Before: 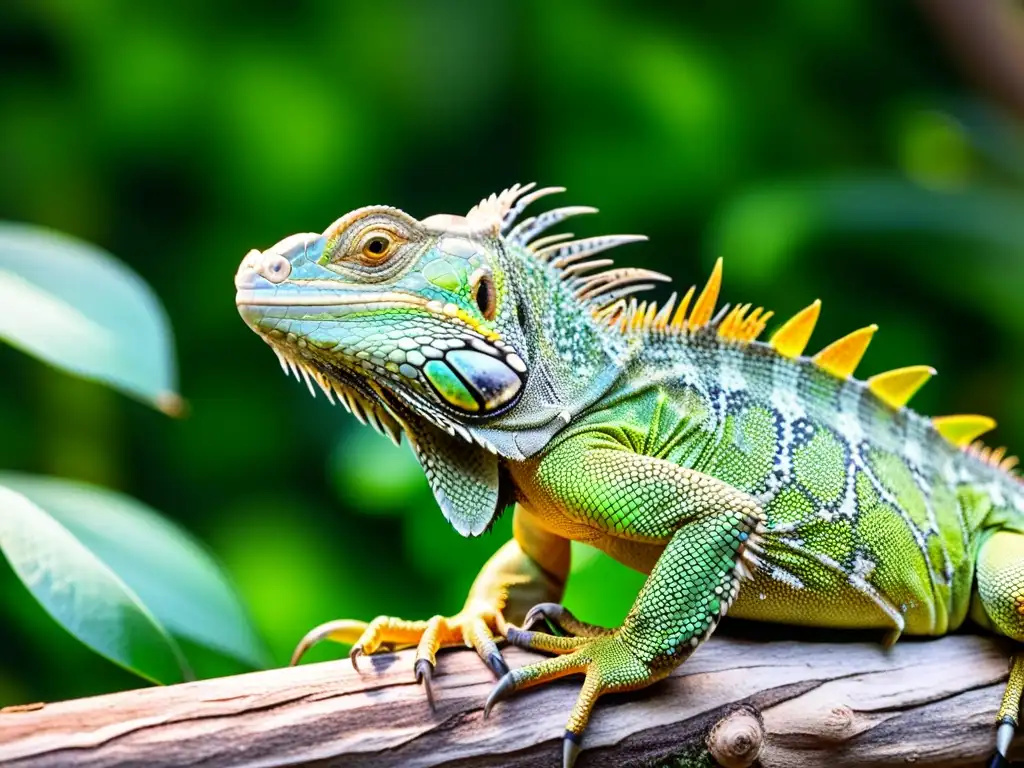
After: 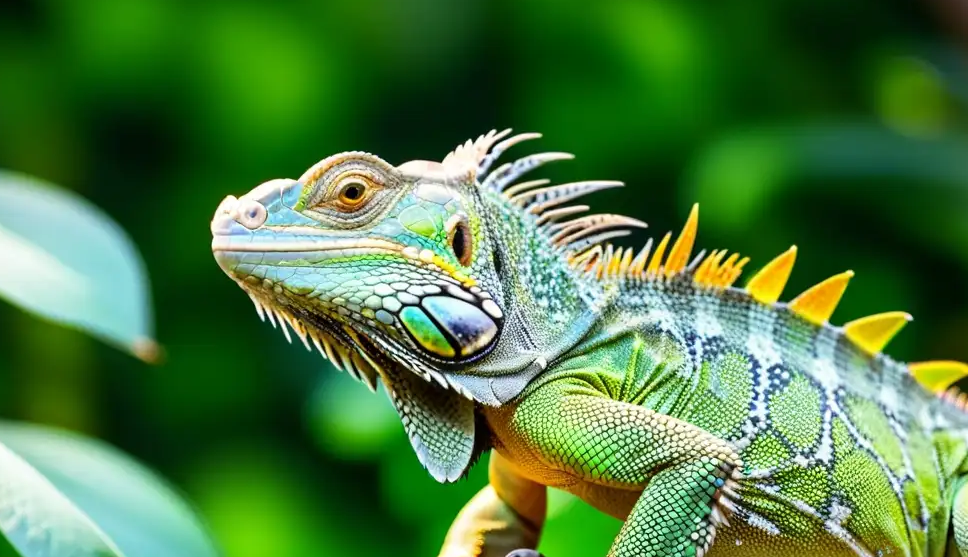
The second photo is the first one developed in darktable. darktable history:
crop: left 2.4%, top 7.149%, right 3.036%, bottom 20.214%
